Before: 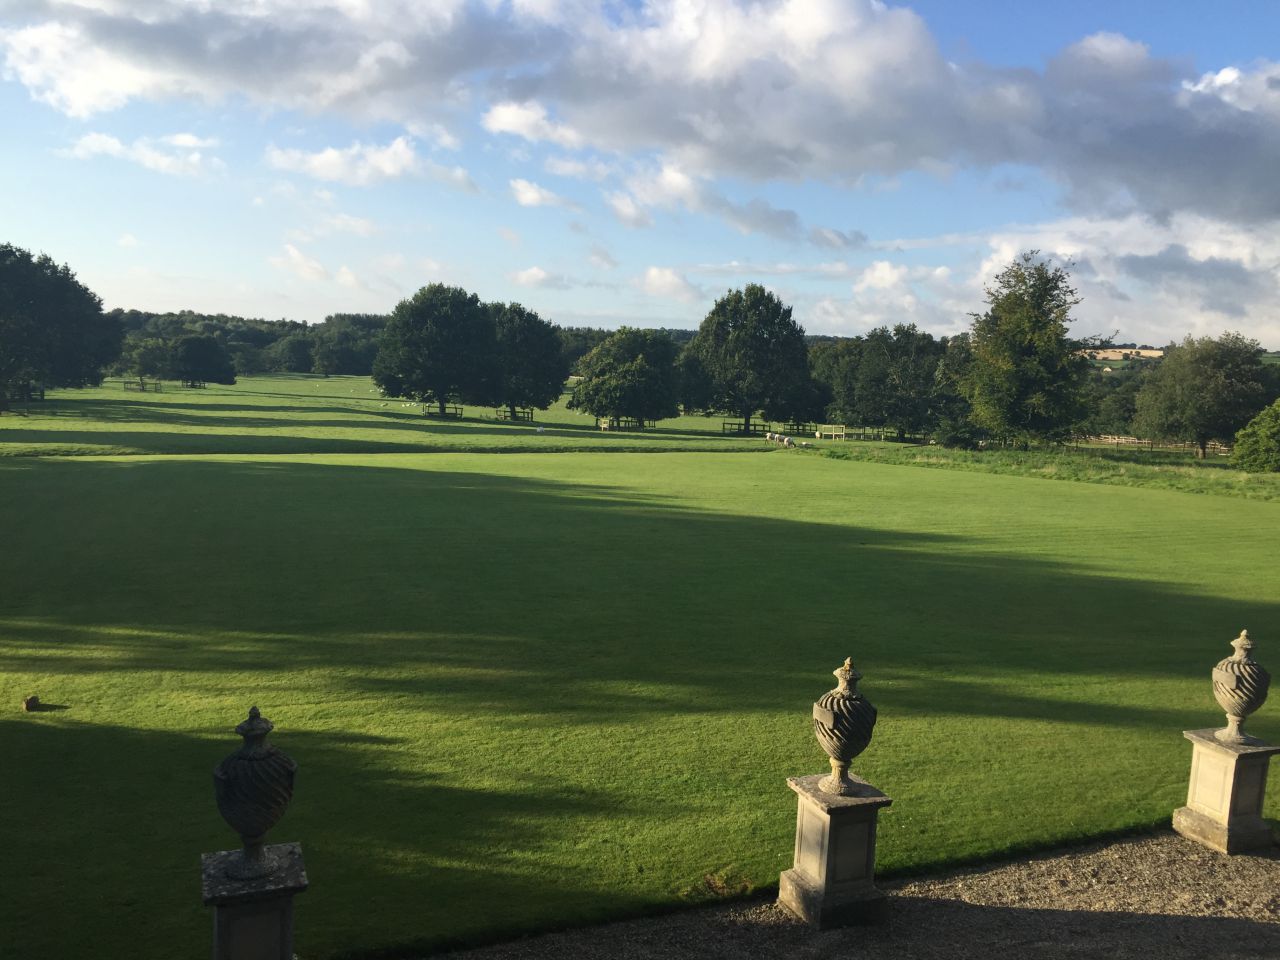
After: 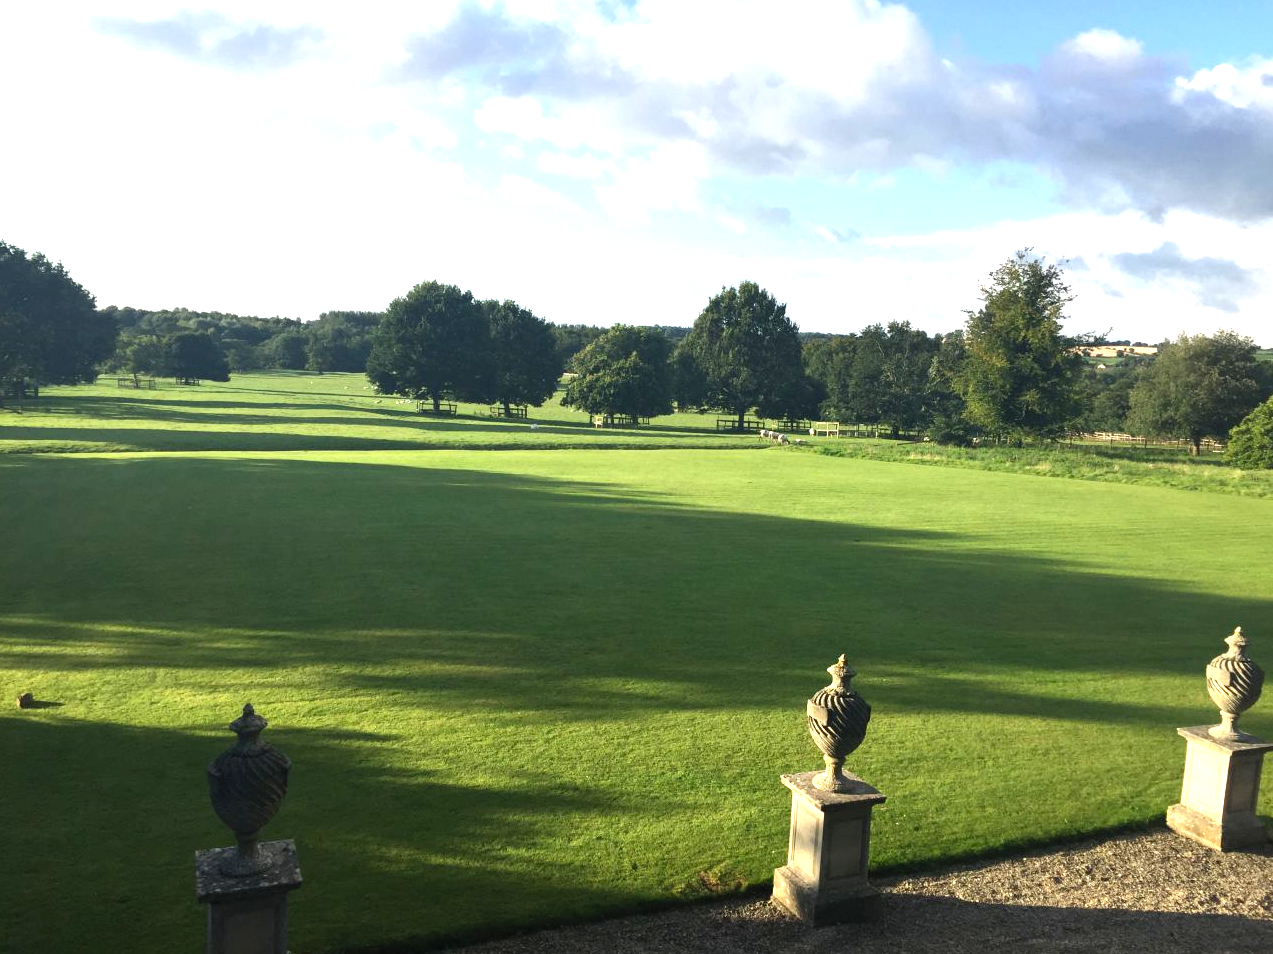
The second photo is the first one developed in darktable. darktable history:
crop and rotate: left 0.535%, top 0.351%, bottom 0.27%
levels: levels [0, 0.374, 0.749]
